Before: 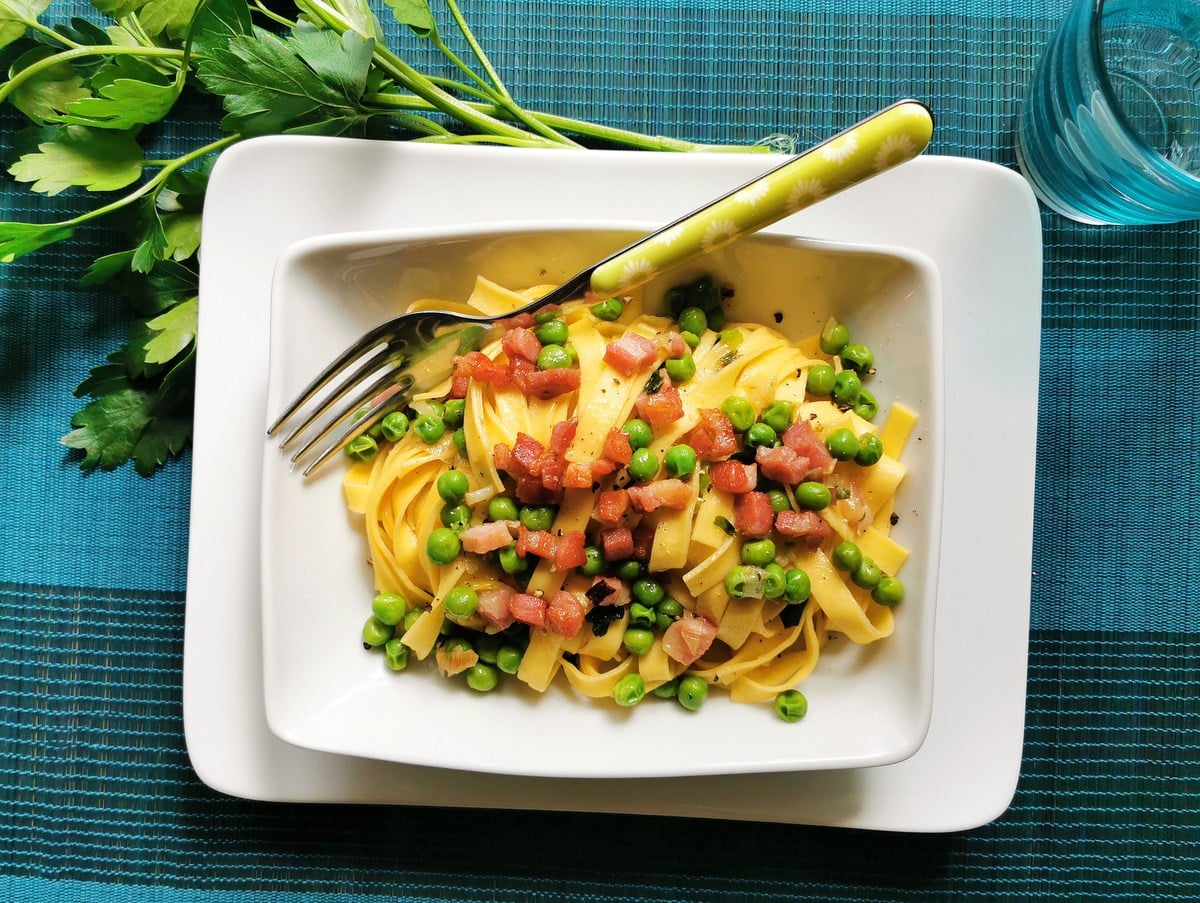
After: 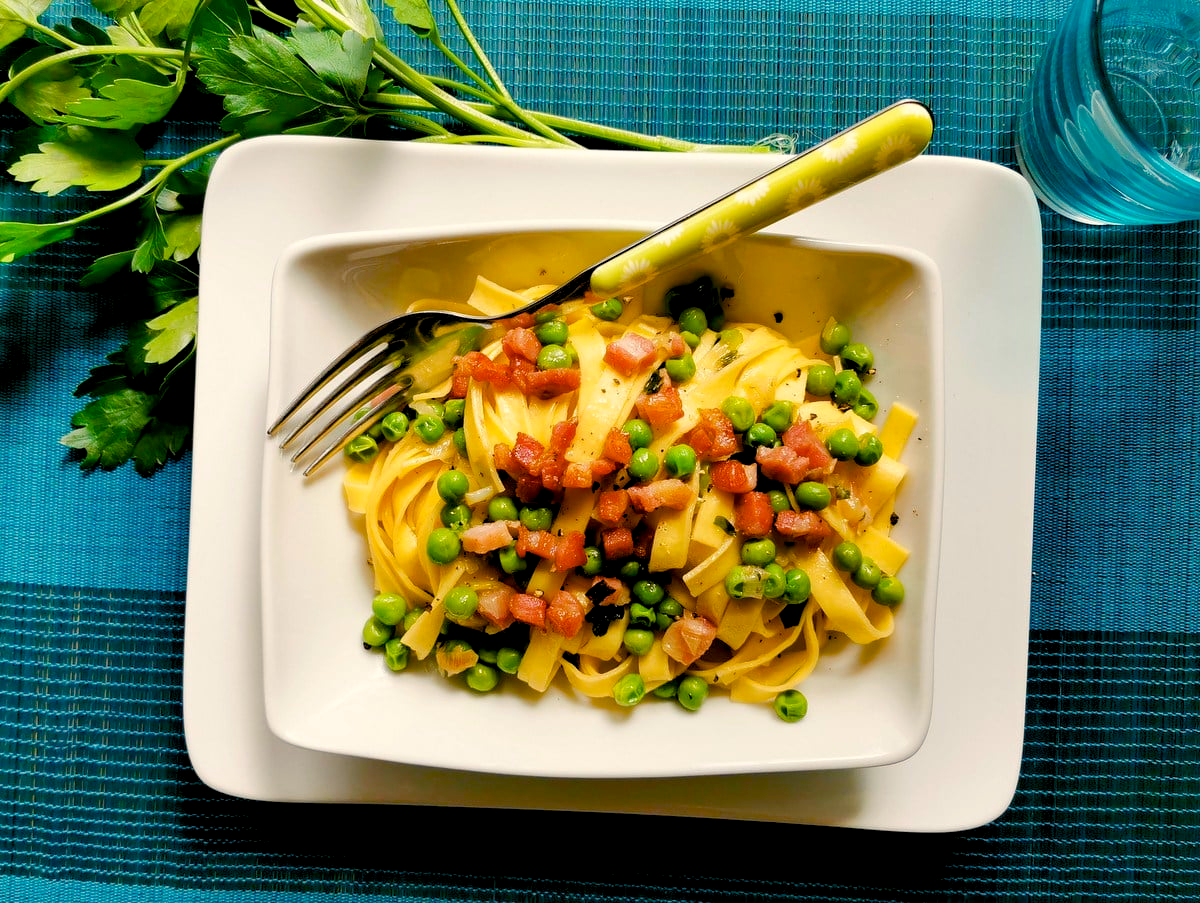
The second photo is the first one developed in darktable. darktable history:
color balance rgb: shadows lift › chroma 3%, shadows lift › hue 280.8°, power › hue 330°, highlights gain › chroma 3%, highlights gain › hue 75.6°, global offset › luminance -1%, perceptual saturation grading › global saturation 20%, perceptual saturation grading › highlights -25%, perceptual saturation grading › shadows 50%, global vibrance 20%
tone equalizer: on, module defaults
